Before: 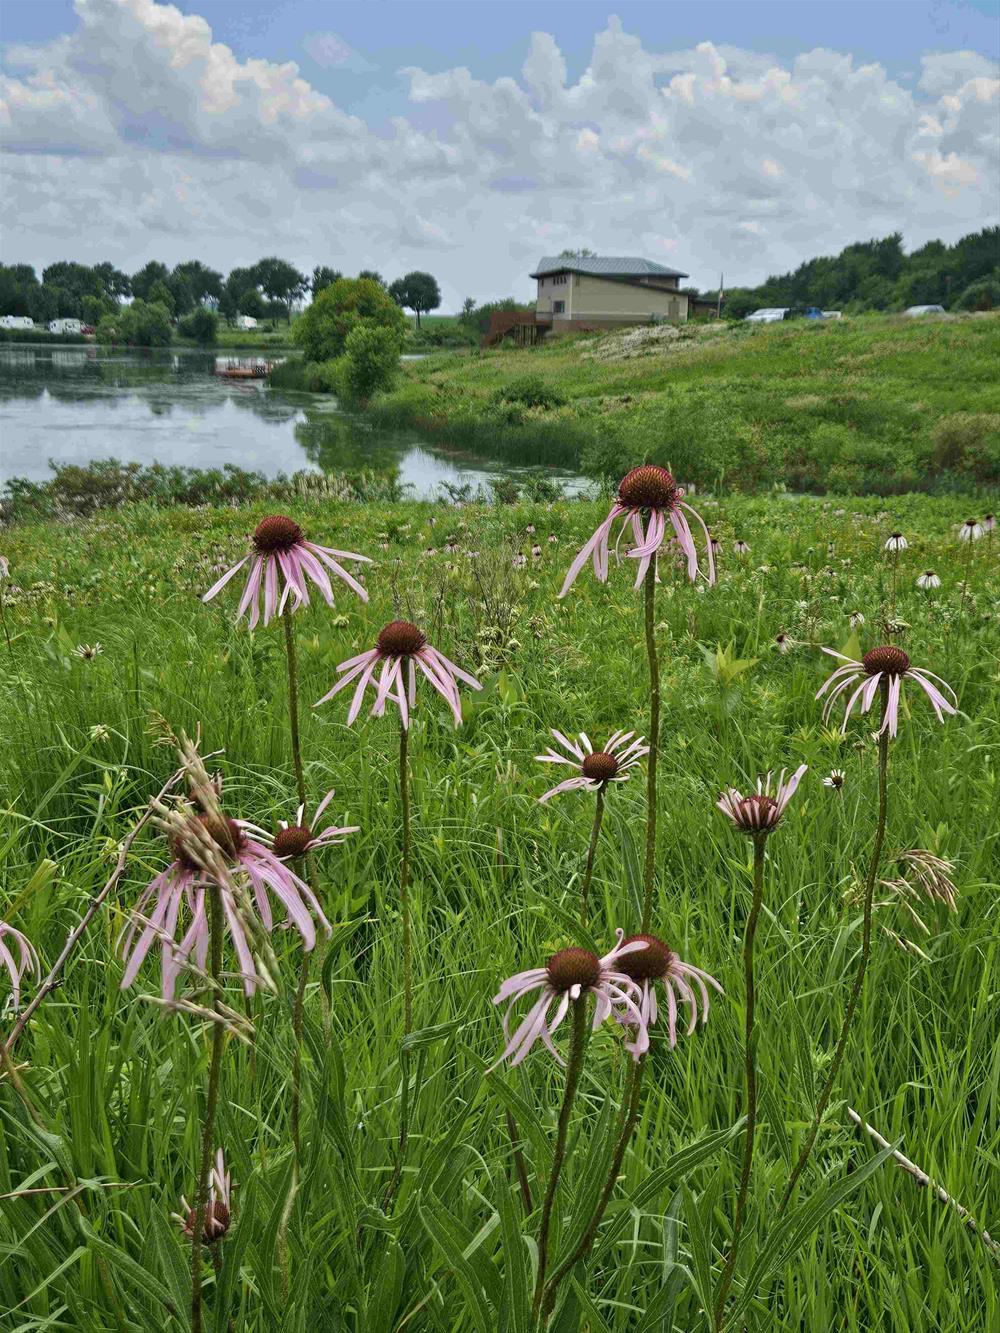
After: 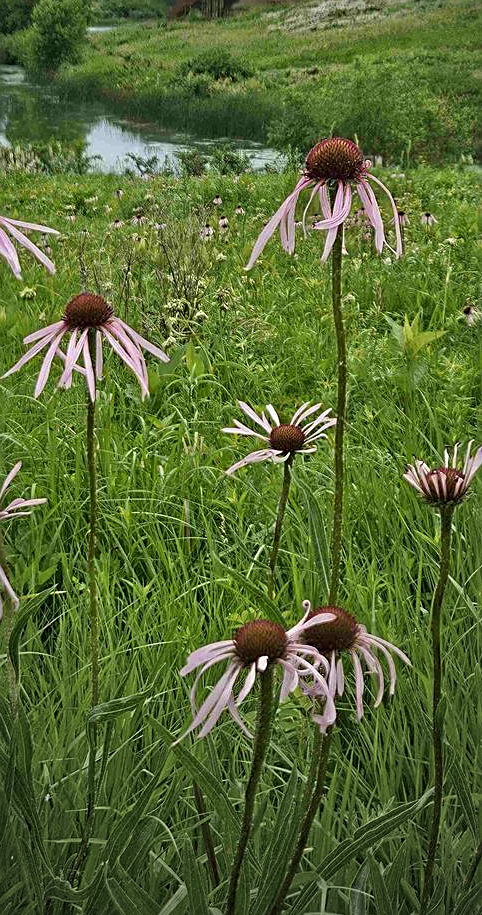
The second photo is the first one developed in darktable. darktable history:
shadows and highlights: shadows 24.5, highlights -78.15, soften with gaussian
sharpen: on, module defaults
crop: left 31.379%, top 24.658%, right 20.326%, bottom 6.628%
vignetting: fall-off start 72.14%, fall-off radius 108.07%, brightness -0.713, saturation -0.488, center (-0.054, -0.359), width/height ratio 0.729
